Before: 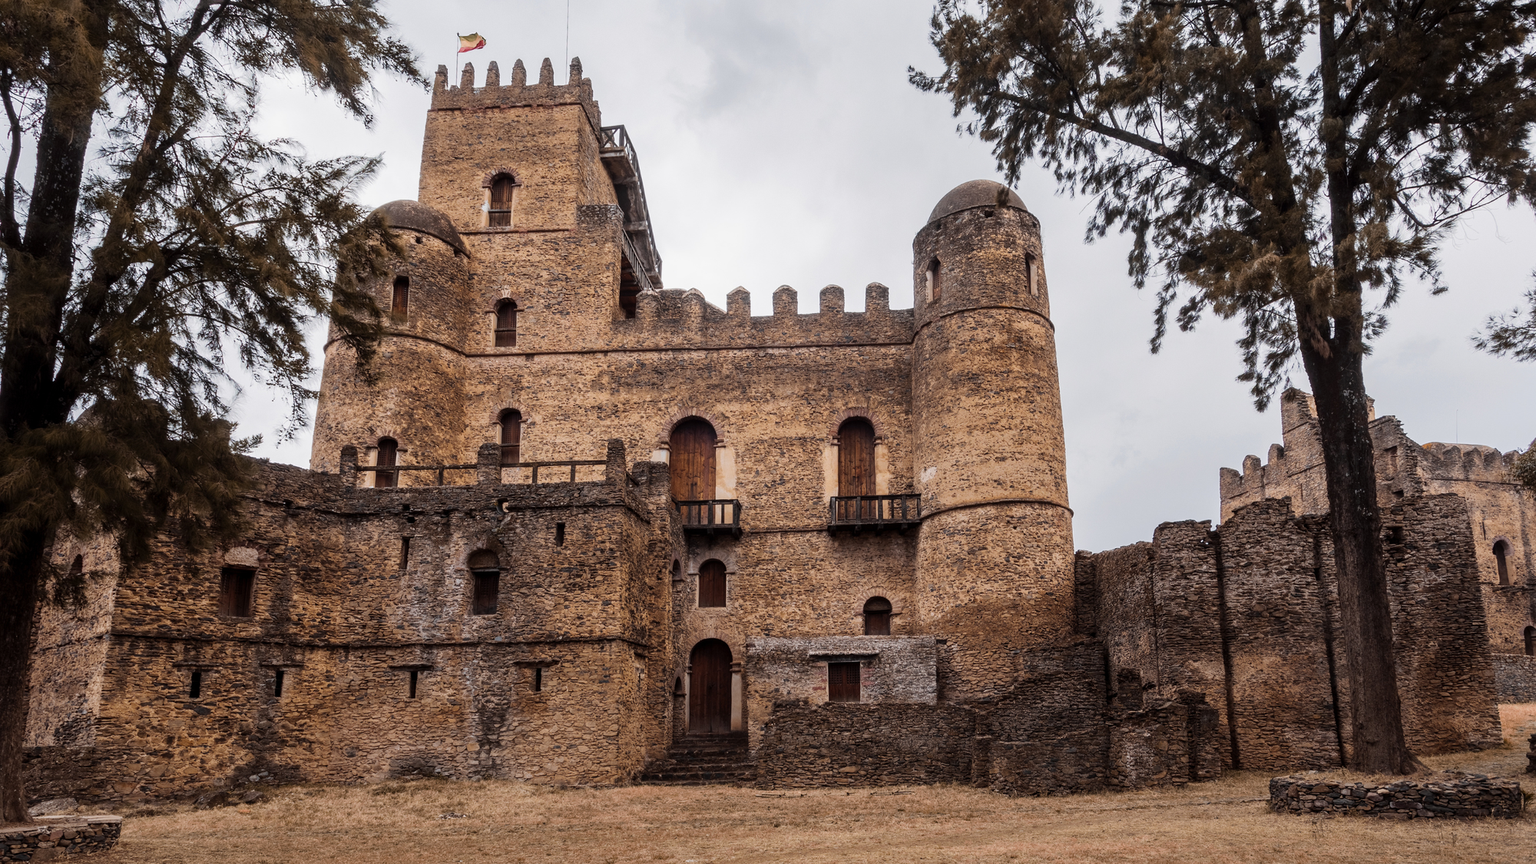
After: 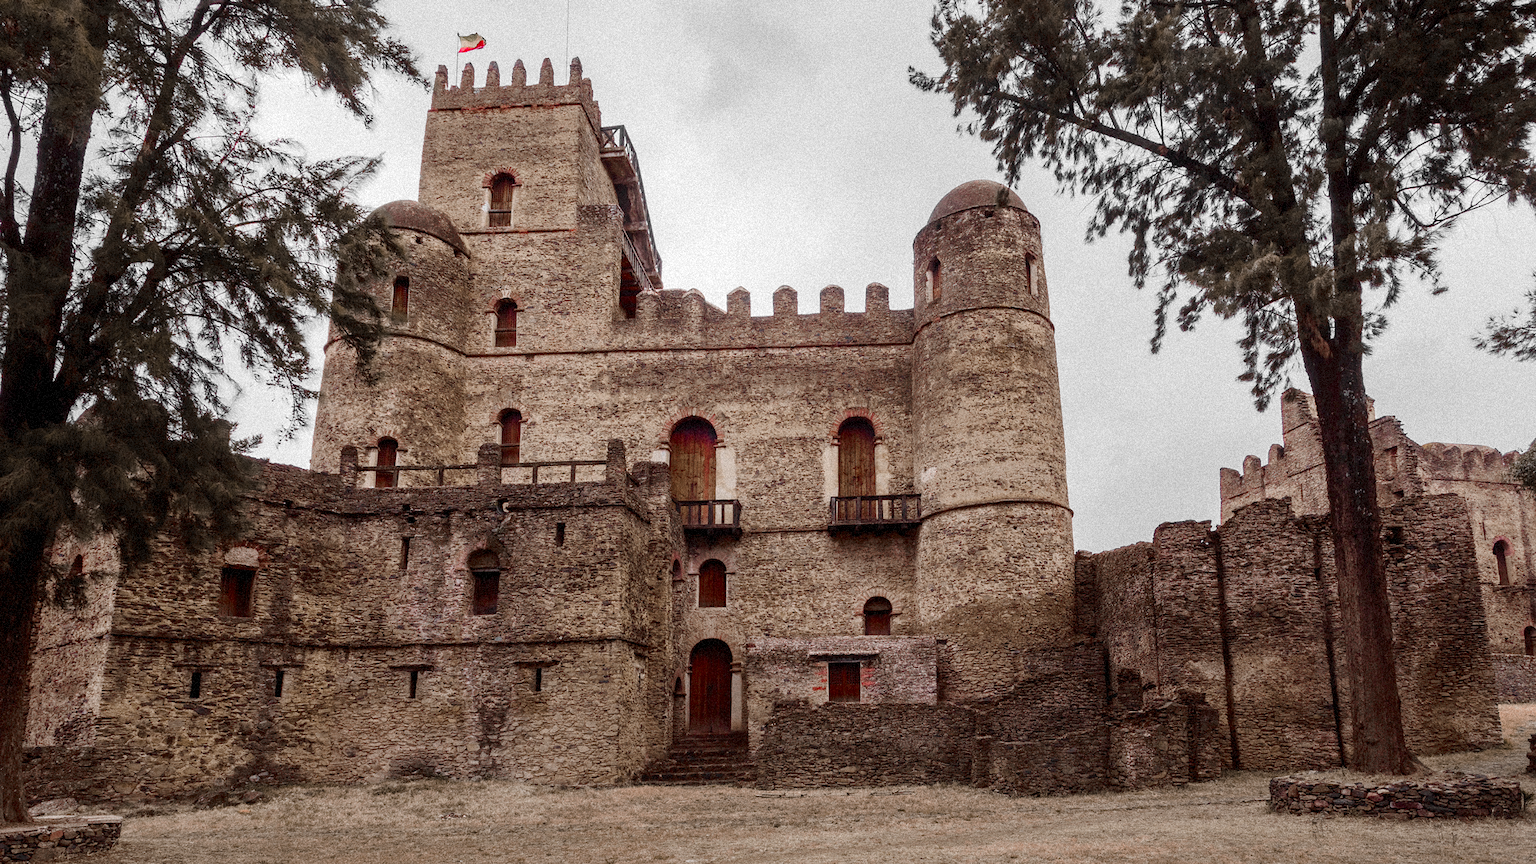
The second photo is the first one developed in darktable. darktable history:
color zones: curves: ch1 [(0, 0.831) (0.08, 0.771) (0.157, 0.268) (0.241, 0.207) (0.562, -0.005) (0.714, -0.013) (0.876, 0.01) (1, 0.831)]
color balance rgb: perceptual saturation grading › global saturation 35%, perceptual saturation grading › highlights -30%, perceptual saturation grading › shadows 35%, perceptual brilliance grading › global brilliance 3%, perceptual brilliance grading › highlights -3%, perceptual brilliance grading › shadows 3%
grain: strength 35%, mid-tones bias 0%
